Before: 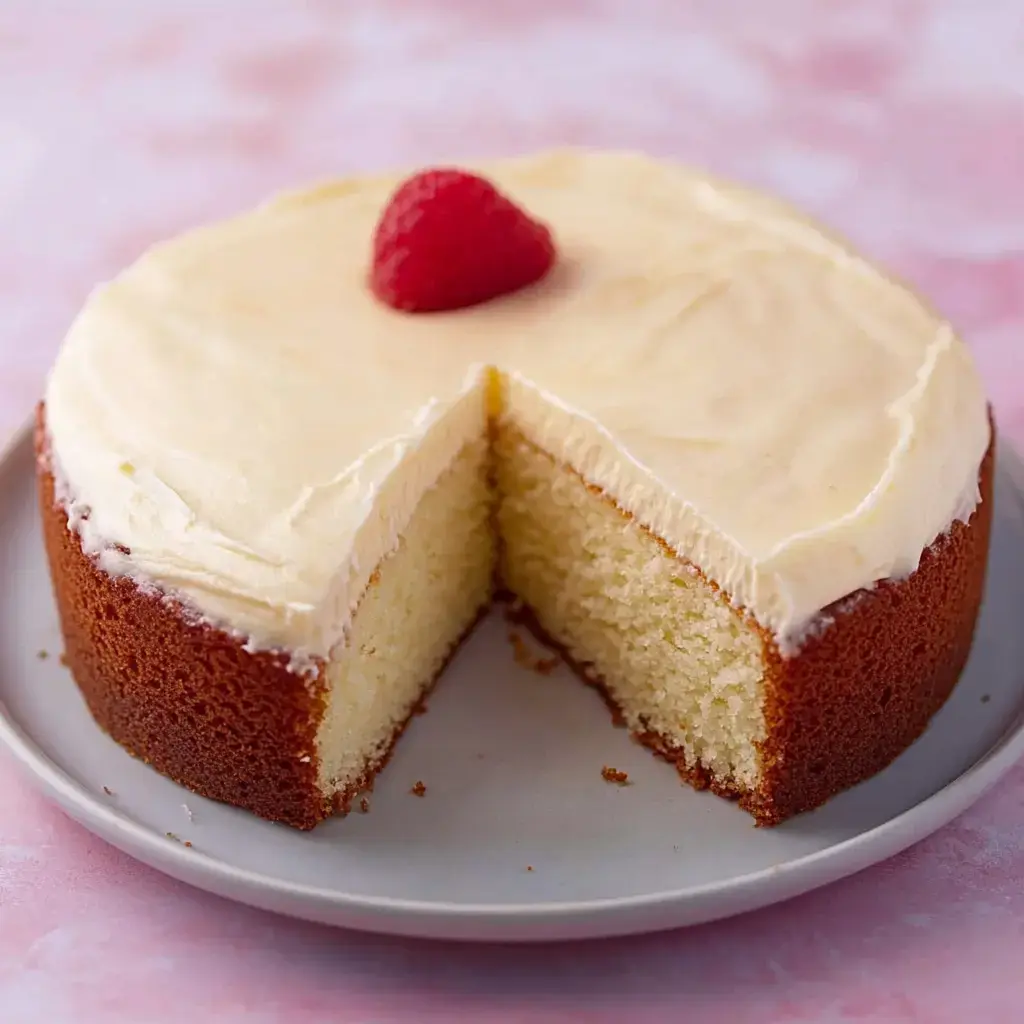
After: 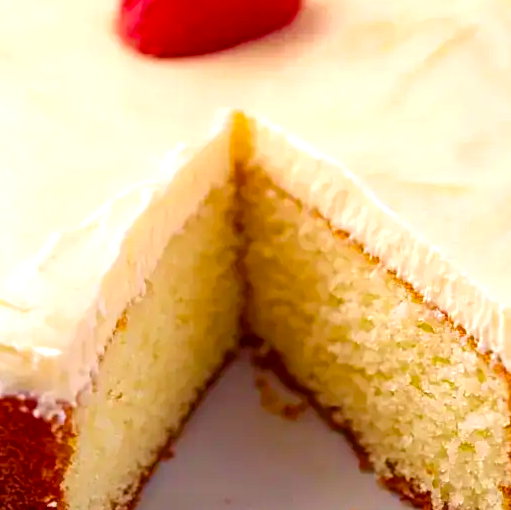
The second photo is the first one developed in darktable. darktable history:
crop: left 24.742%, top 24.972%, right 25.31%, bottom 25.191%
exposure: exposure 0.606 EV, compensate highlight preservation false
velvia: strength 32.51%, mid-tones bias 0.206
